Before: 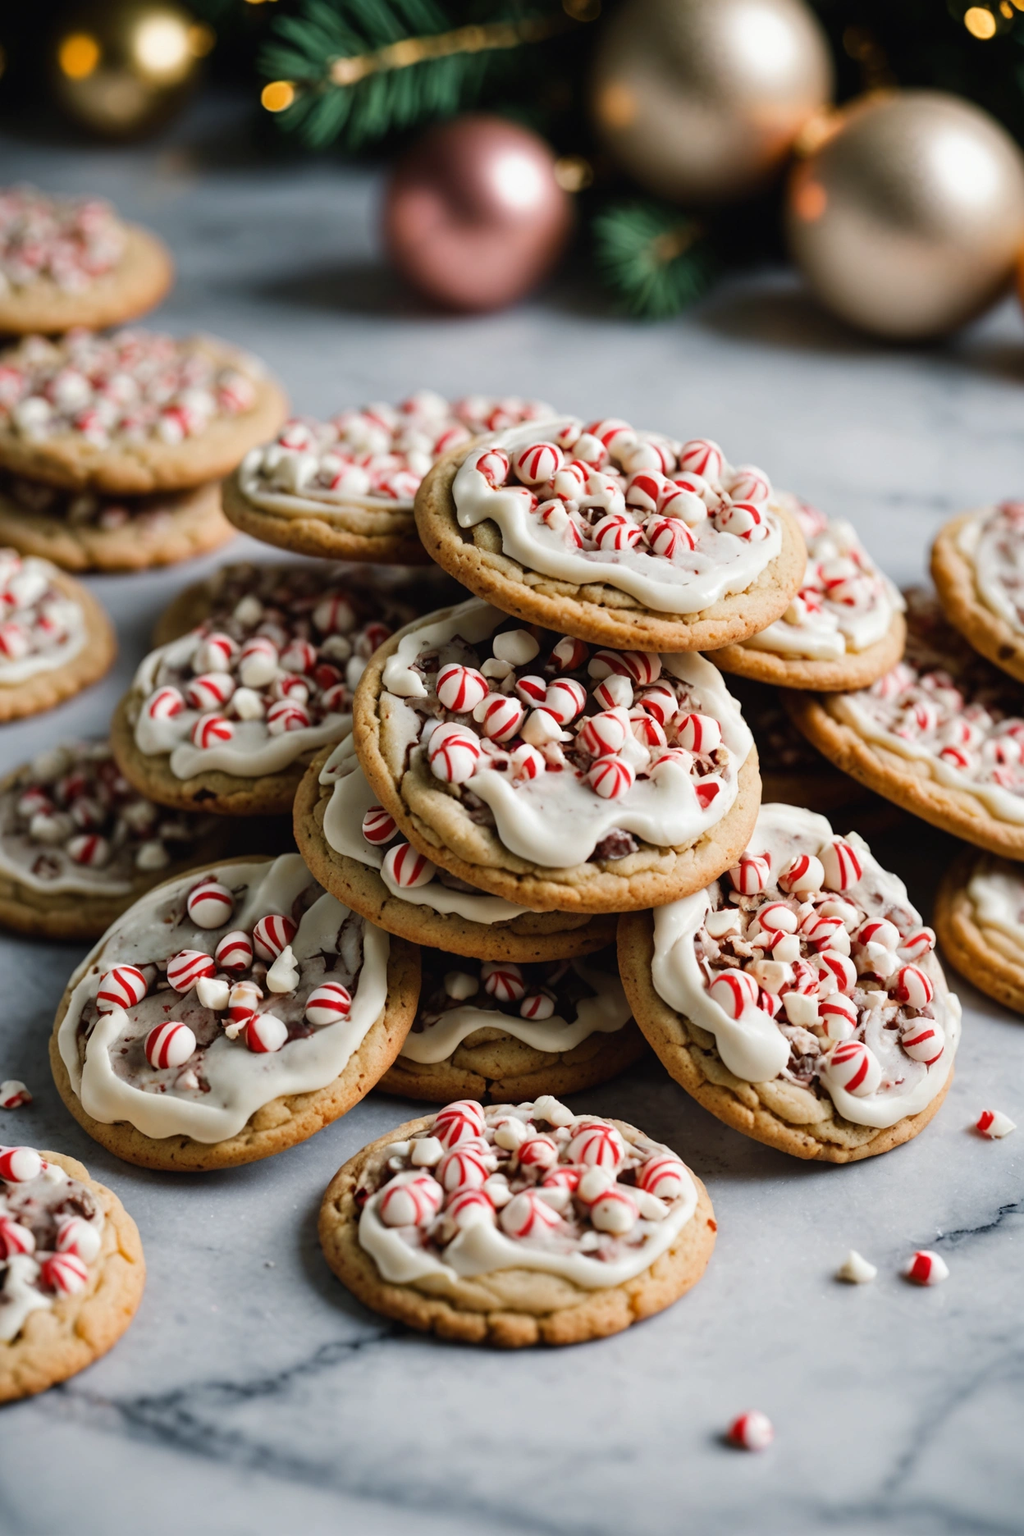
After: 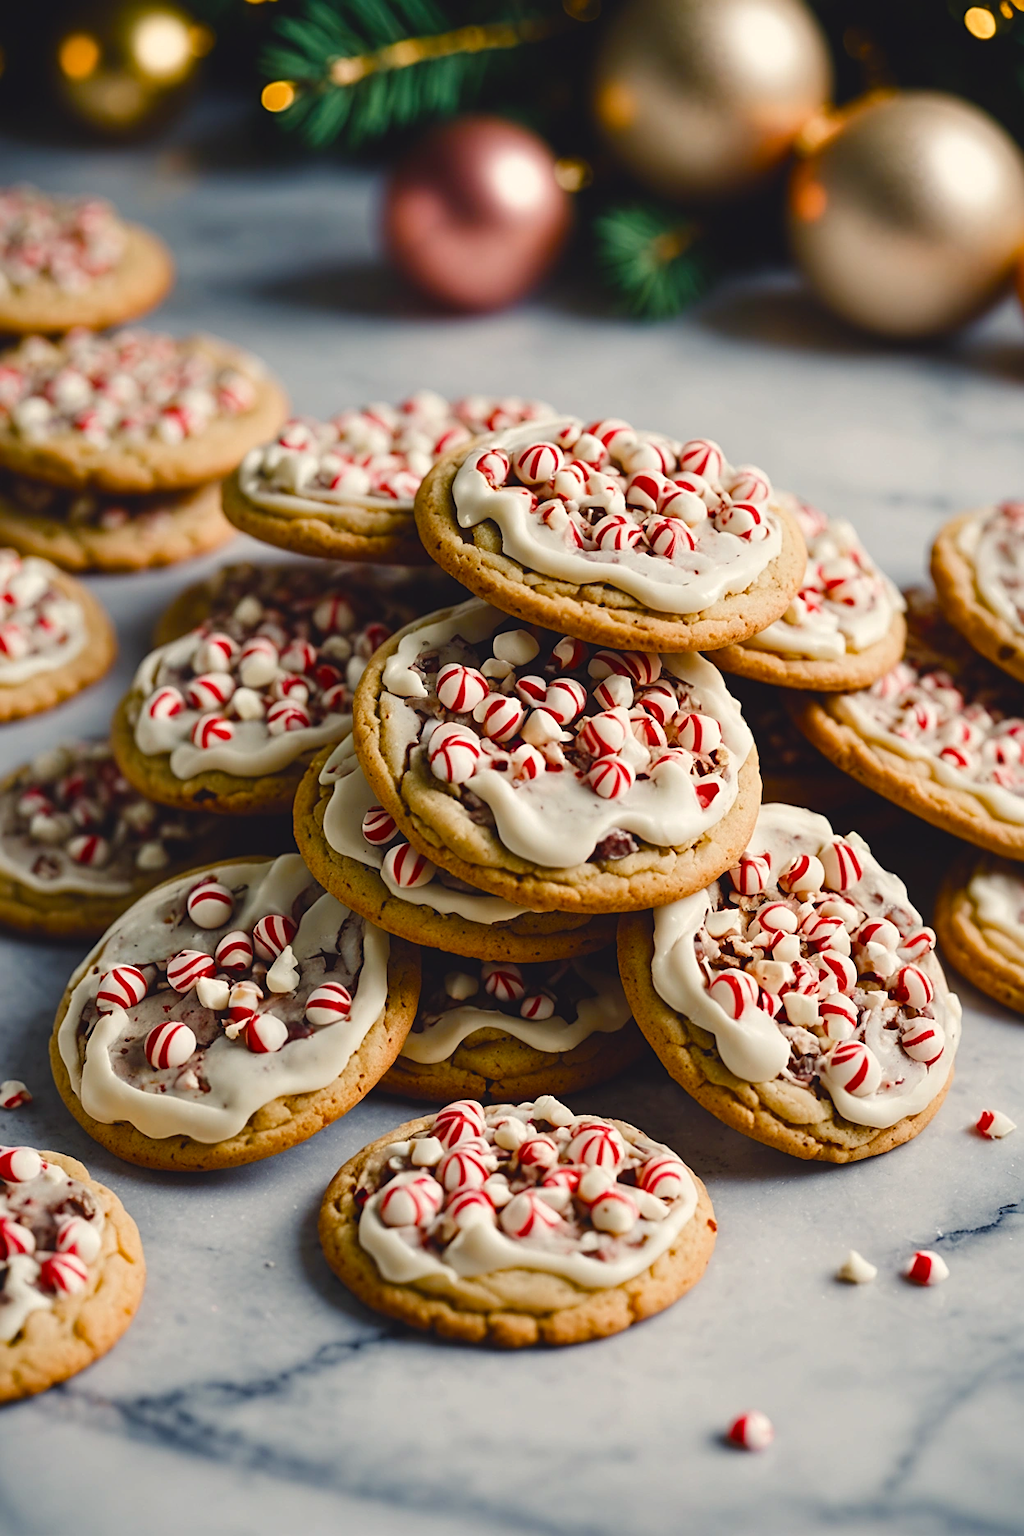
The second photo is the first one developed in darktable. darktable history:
sharpen: on, module defaults
levels: levels [0, 0.51, 1]
color balance rgb: shadows lift › chroma 3%, shadows lift › hue 280.8°, power › hue 330°, highlights gain › chroma 3%, highlights gain › hue 75.6°, global offset › luminance 0.7%, perceptual saturation grading › global saturation 20%, perceptual saturation grading › highlights -25%, perceptual saturation grading › shadows 50%, global vibrance 20.33%
